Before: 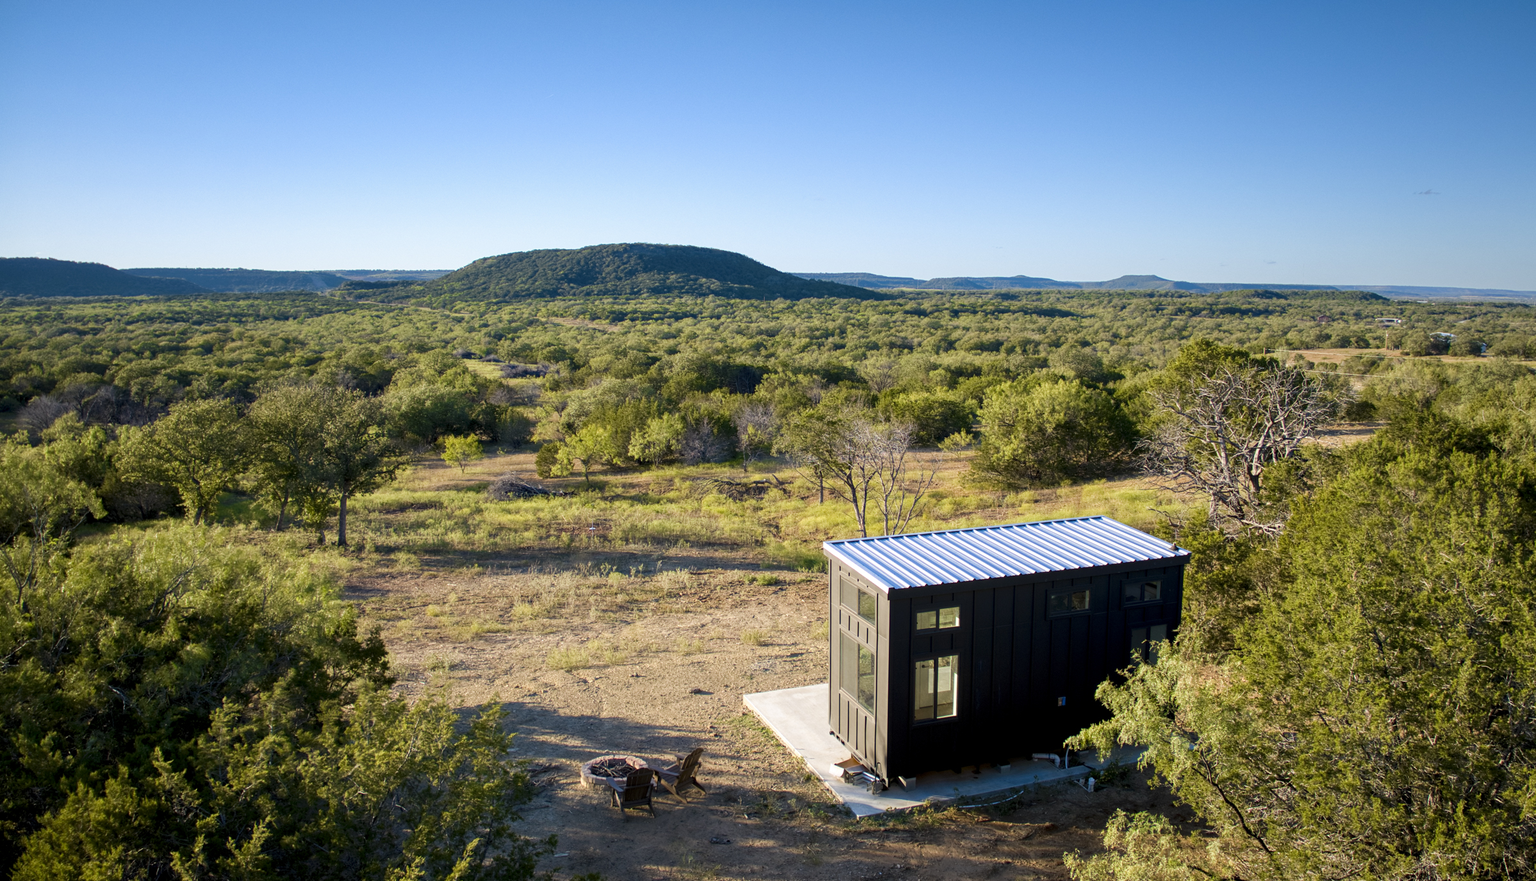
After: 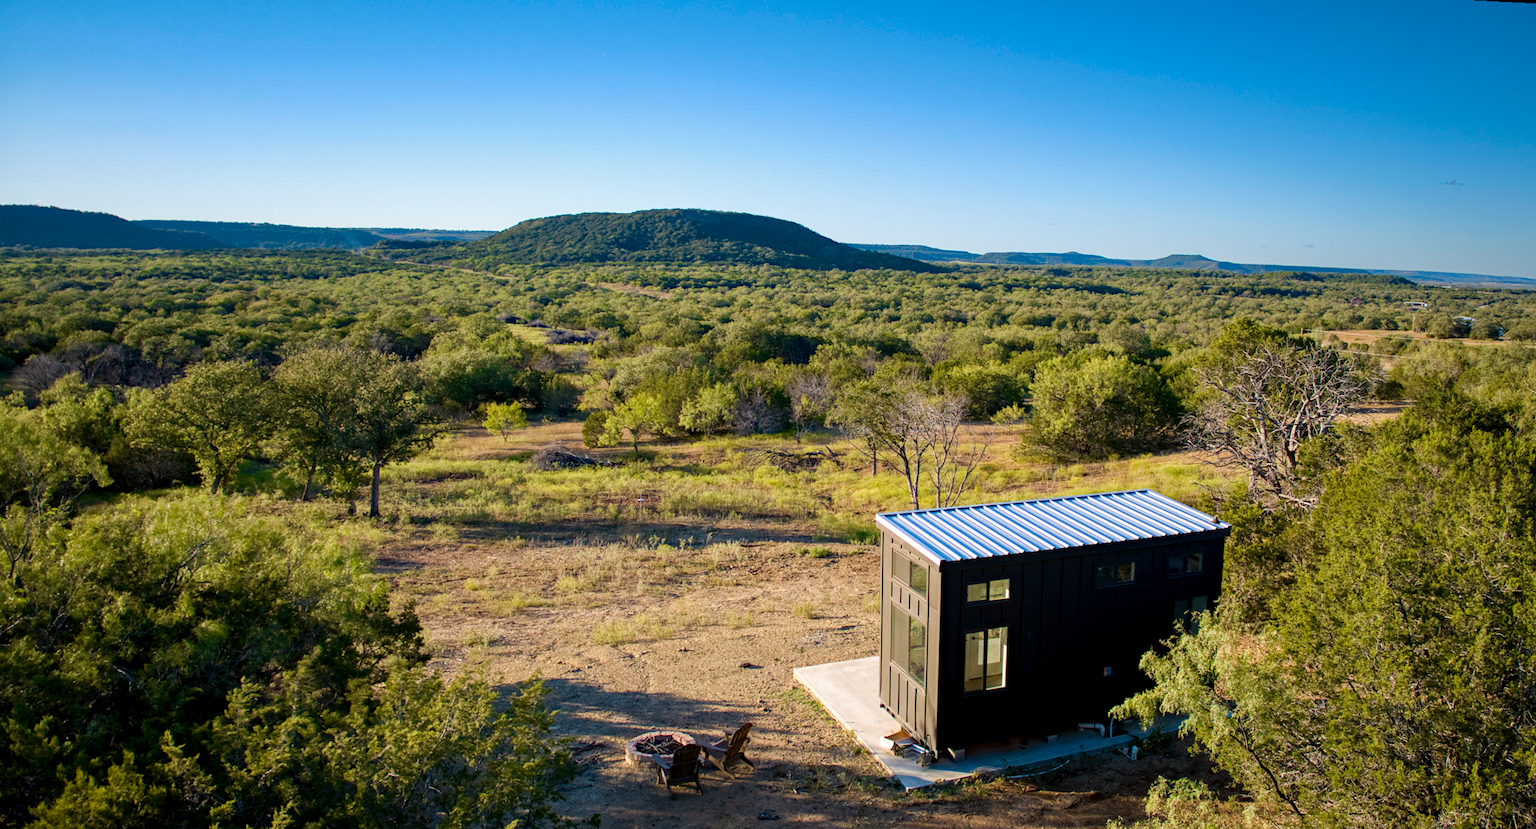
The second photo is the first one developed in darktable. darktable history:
rotate and perspective: rotation 0.679°, lens shift (horizontal) 0.136, crop left 0.009, crop right 0.991, crop top 0.078, crop bottom 0.95
haze removal: strength 0.4, distance 0.22, compatibility mode true, adaptive false
exposure: exposure -0.072 EV, compensate highlight preservation false
